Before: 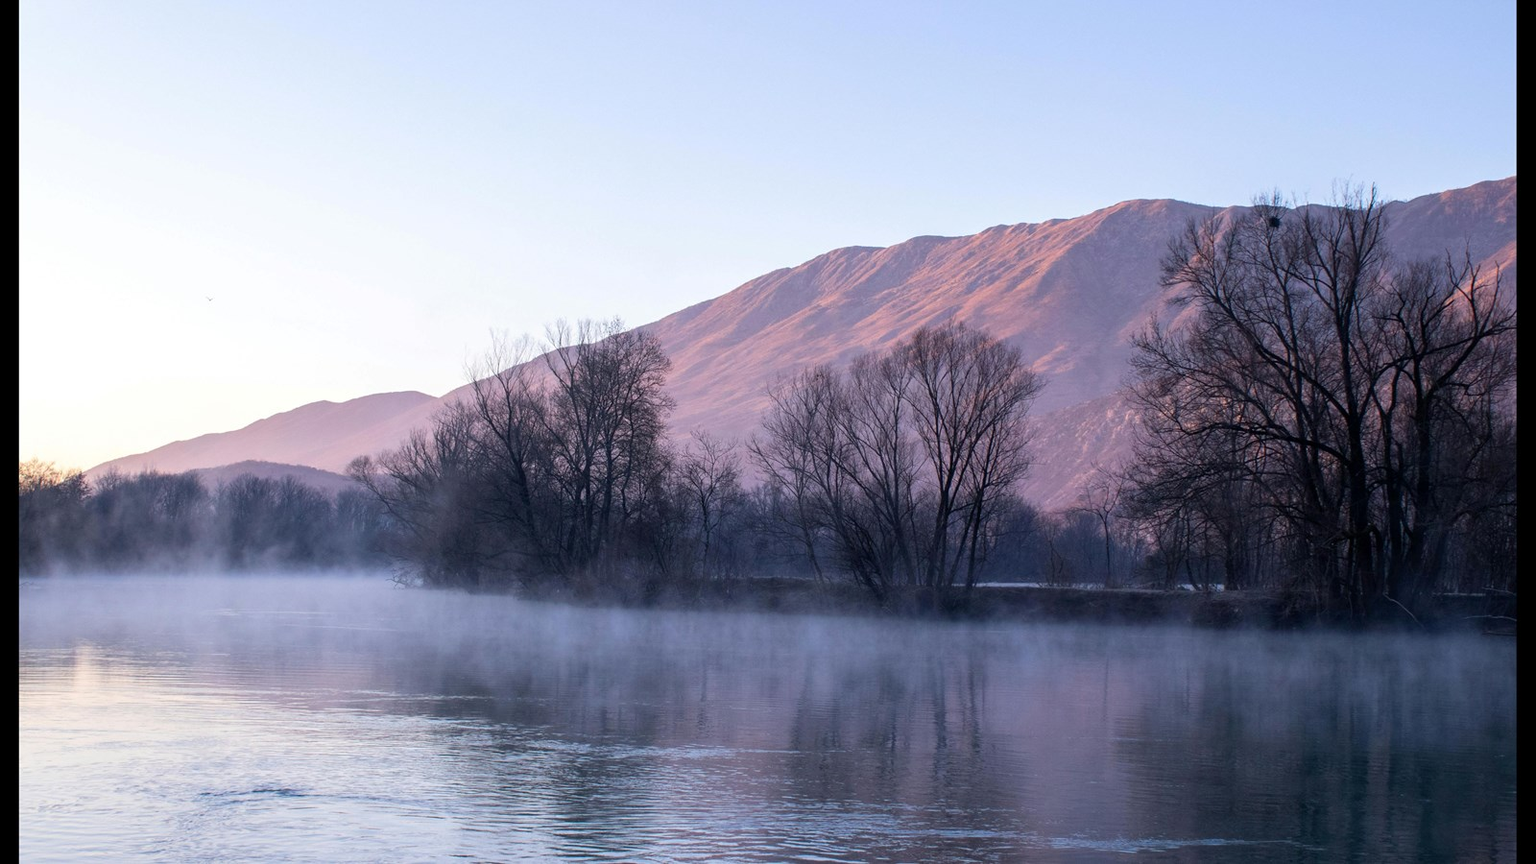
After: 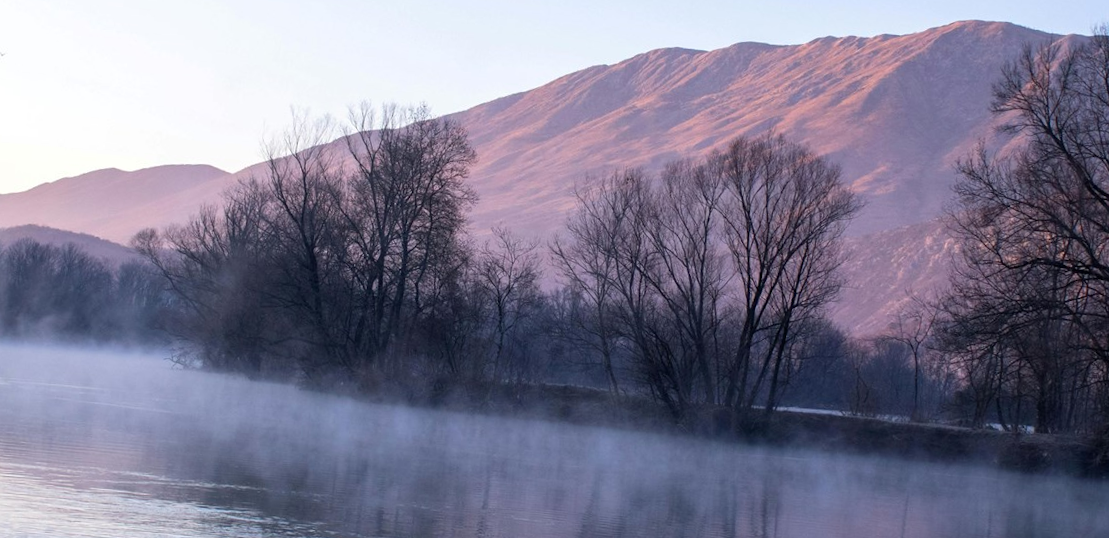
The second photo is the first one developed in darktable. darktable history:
crop and rotate: angle -4.13°, left 9.765%, top 20.755%, right 12.181%, bottom 11.951%
